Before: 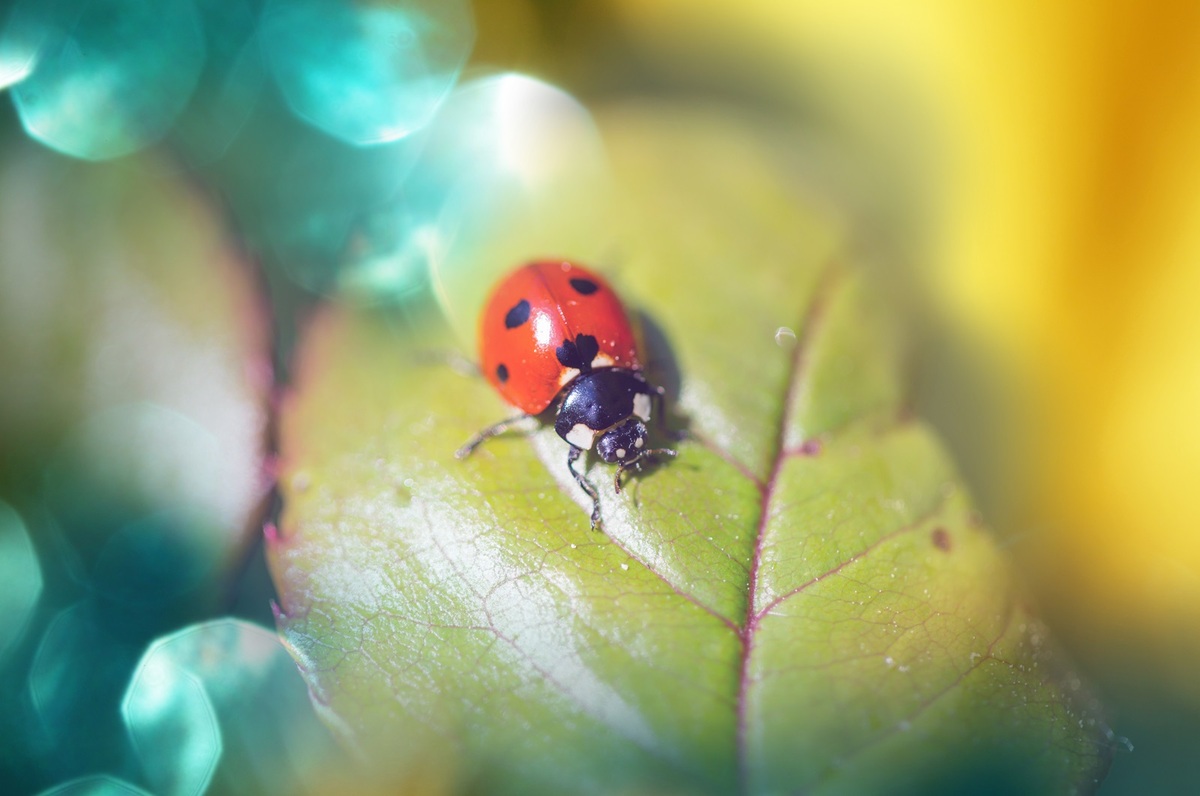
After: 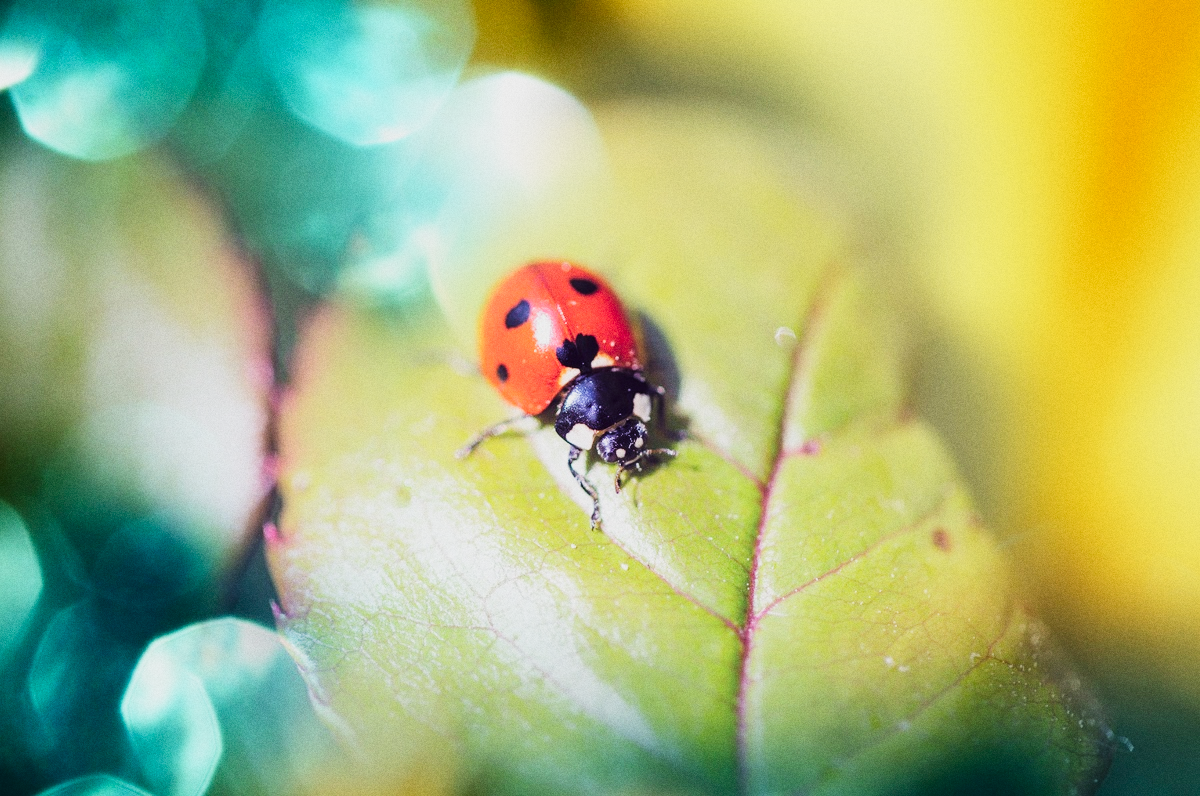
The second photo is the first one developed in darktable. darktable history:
sigmoid: contrast 1.7, skew -0.2, preserve hue 0%, red attenuation 0.1, red rotation 0.035, green attenuation 0.1, green rotation -0.017, blue attenuation 0.15, blue rotation -0.052, base primaries Rec2020
grain: coarseness 0.09 ISO
tone curve: curves: ch0 [(0, 0) (0.004, 0.001) (0.133, 0.112) (0.325, 0.362) (0.832, 0.893) (1, 1)], color space Lab, linked channels, preserve colors none
